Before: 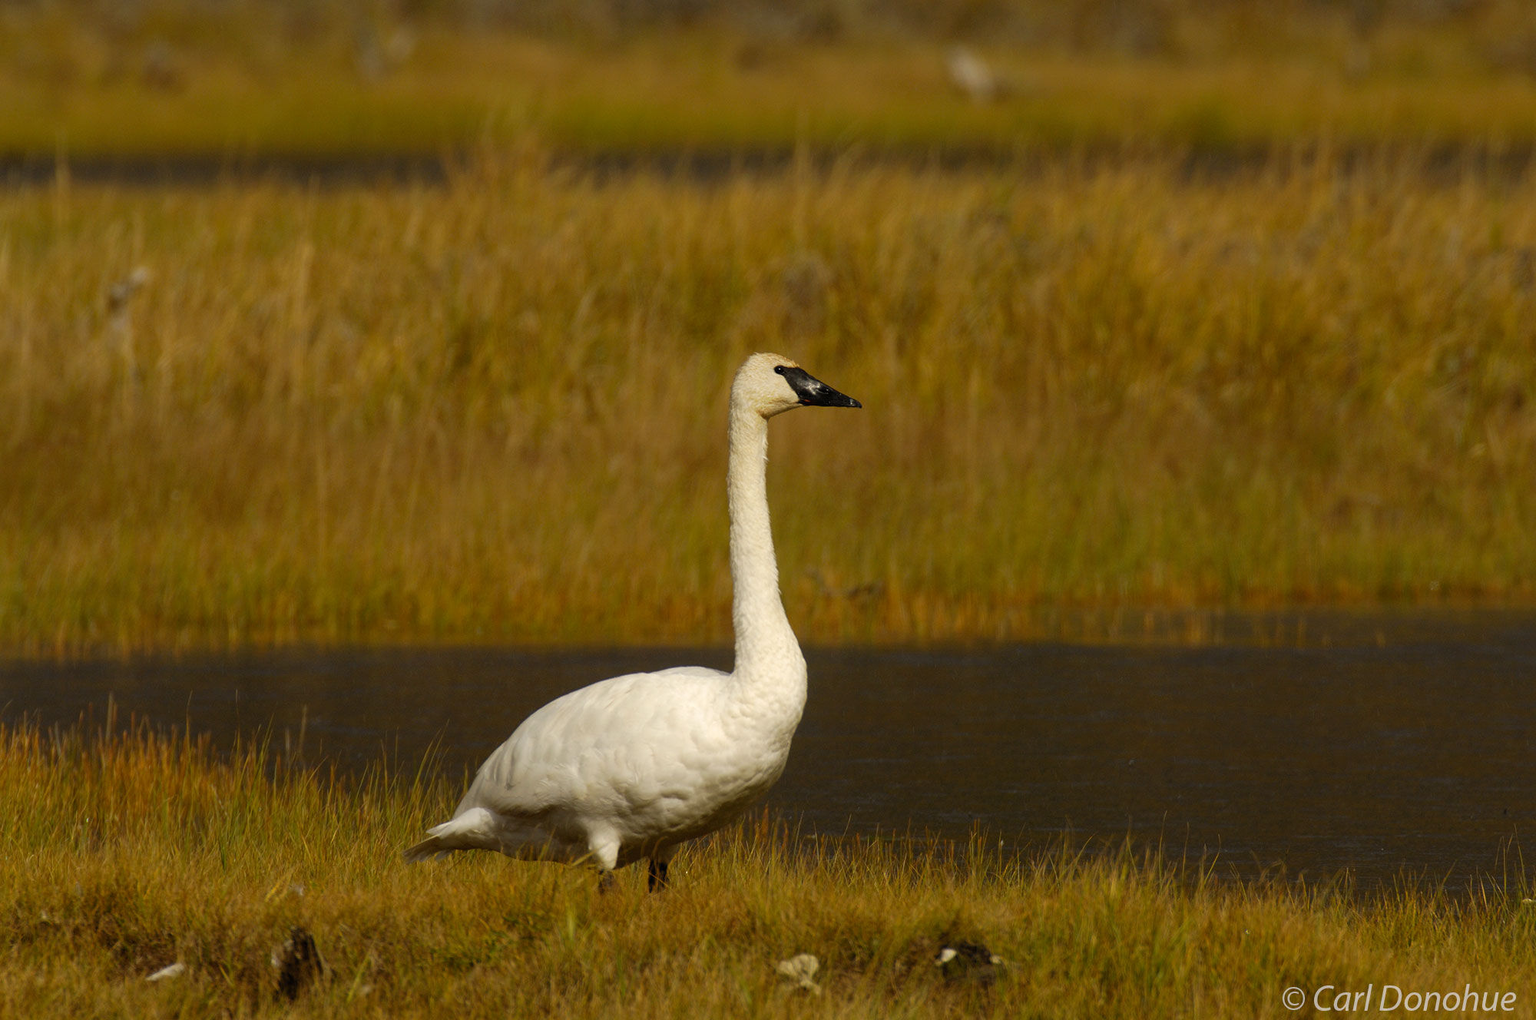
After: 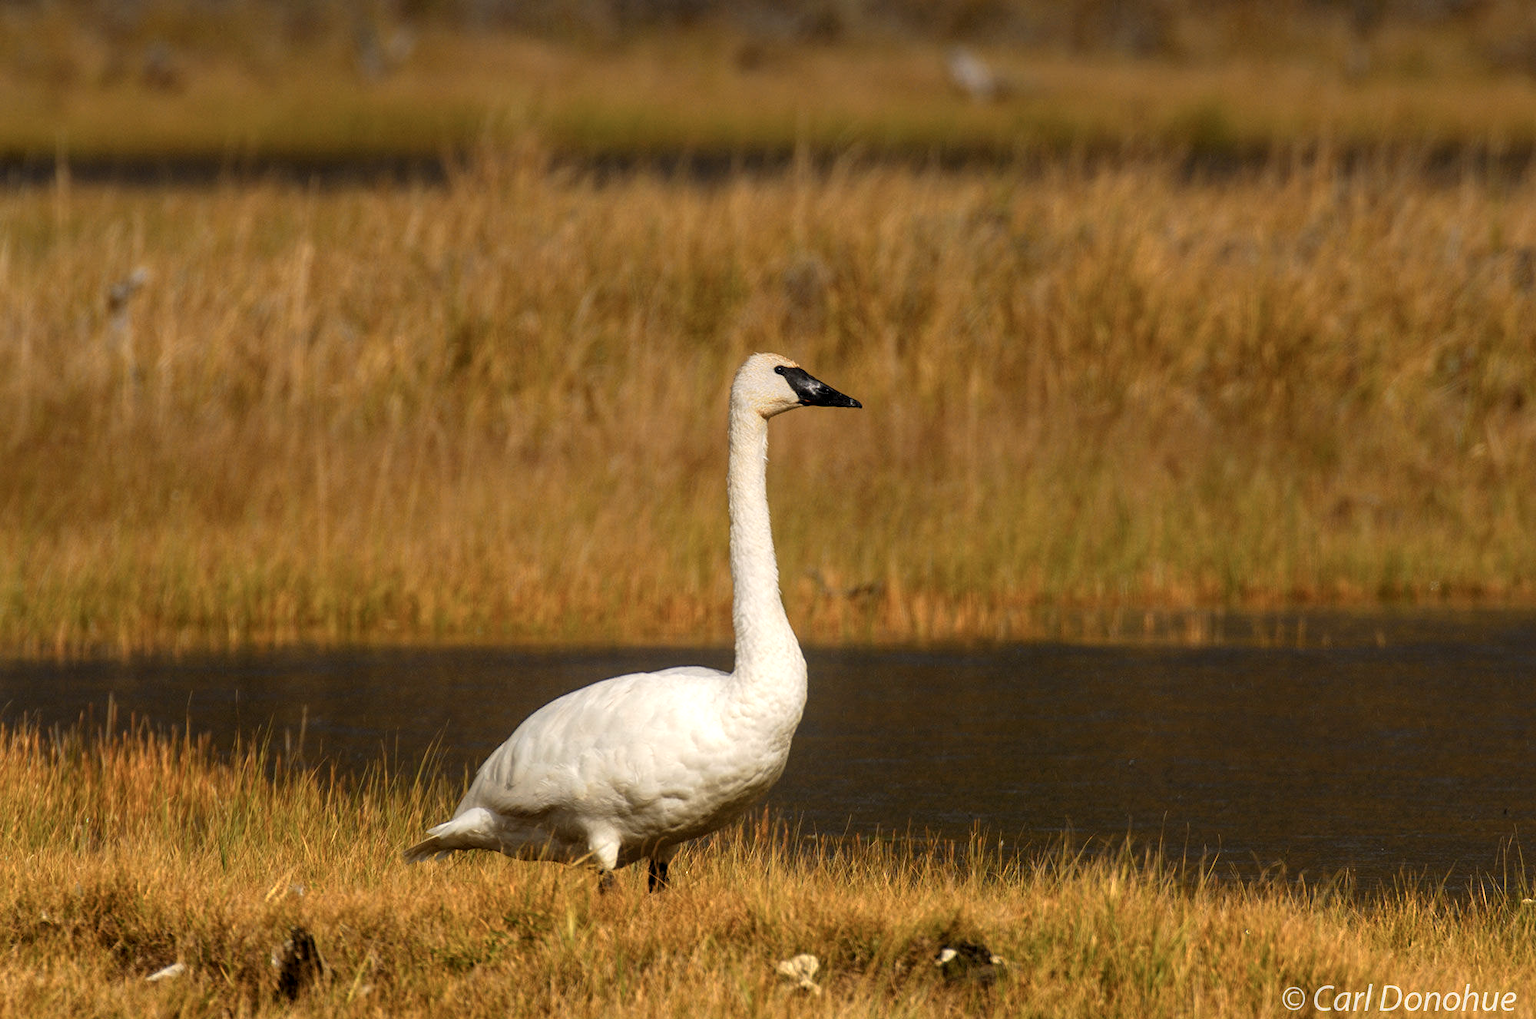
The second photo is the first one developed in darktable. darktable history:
exposure: exposure 0.3 EV, compensate highlight preservation false
graduated density: hue 238.83°, saturation 50%
local contrast: on, module defaults
color zones: curves: ch0 [(0.018, 0.548) (0.197, 0.654) (0.425, 0.447) (0.605, 0.658) (0.732, 0.579)]; ch1 [(0.105, 0.531) (0.224, 0.531) (0.386, 0.39) (0.618, 0.456) (0.732, 0.456) (0.956, 0.421)]; ch2 [(0.039, 0.583) (0.215, 0.465) (0.399, 0.544) (0.465, 0.548) (0.614, 0.447) (0.724, 0.43) (0.882, 0.623) (0.956, 0.632)]
